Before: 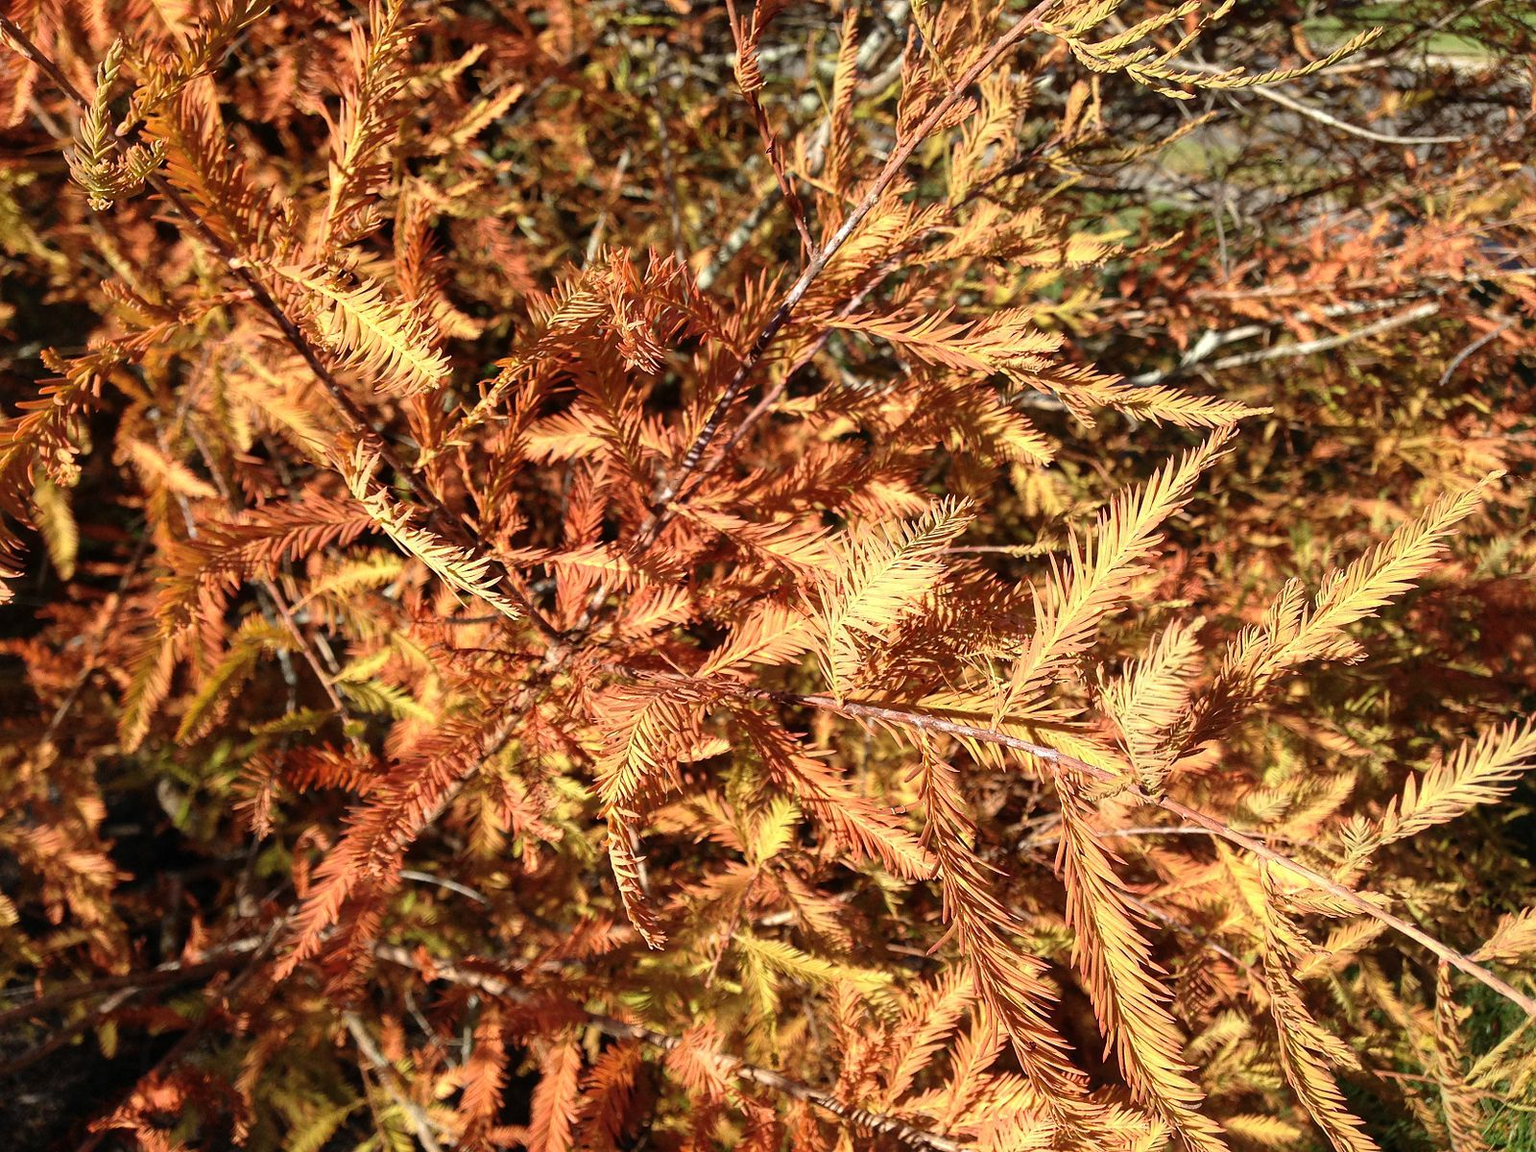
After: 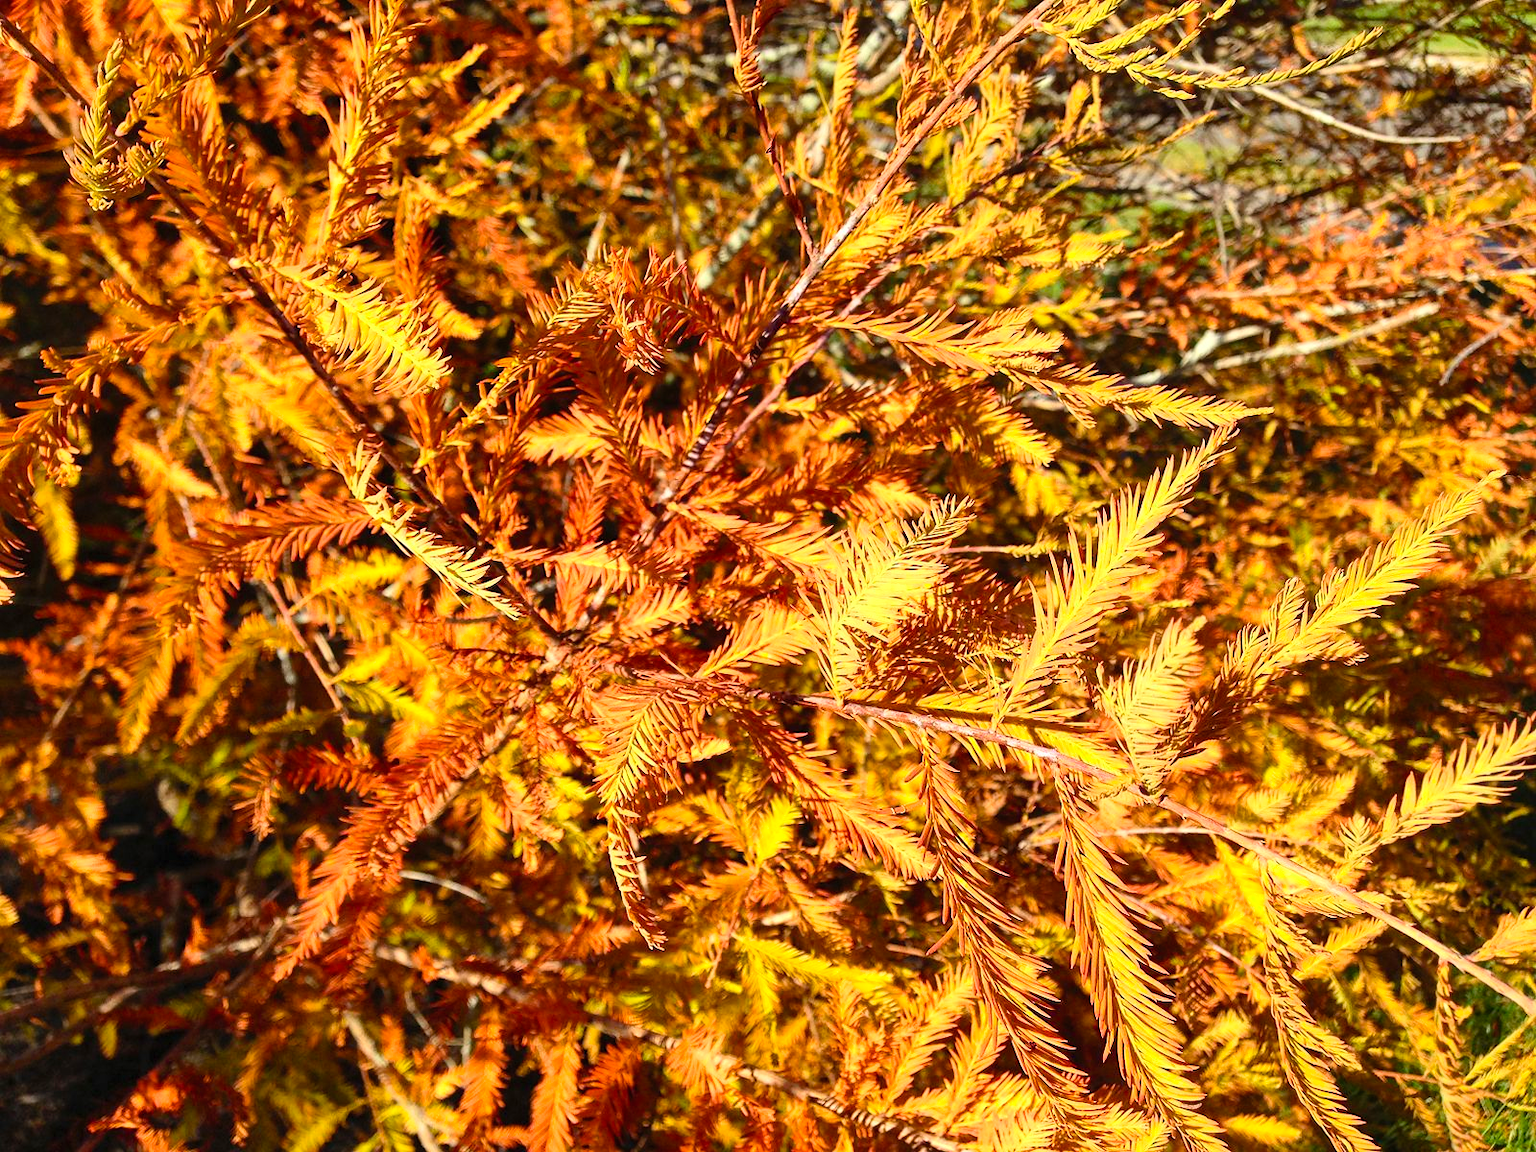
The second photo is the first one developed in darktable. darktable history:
color balance rgb: perceptual saturation grading › global saturation 20%, global vibrance 20%
contrast brightness saturation: contrast 0.2, brightness 0.16, saturation 0.22
